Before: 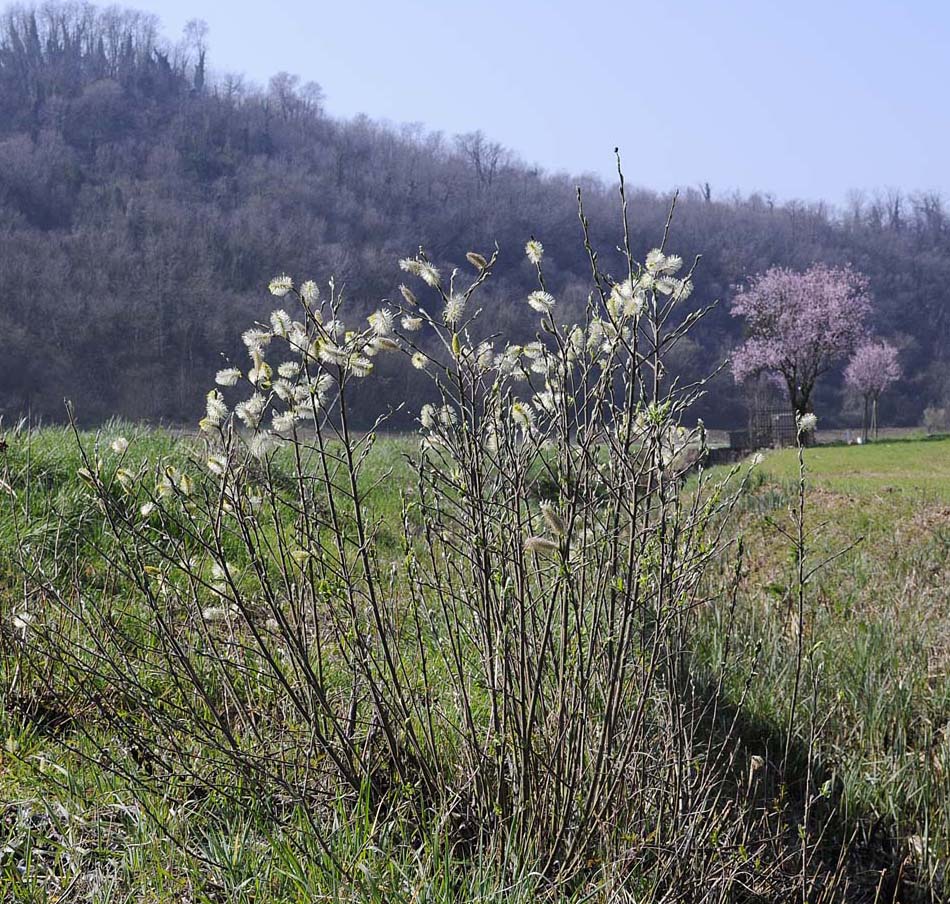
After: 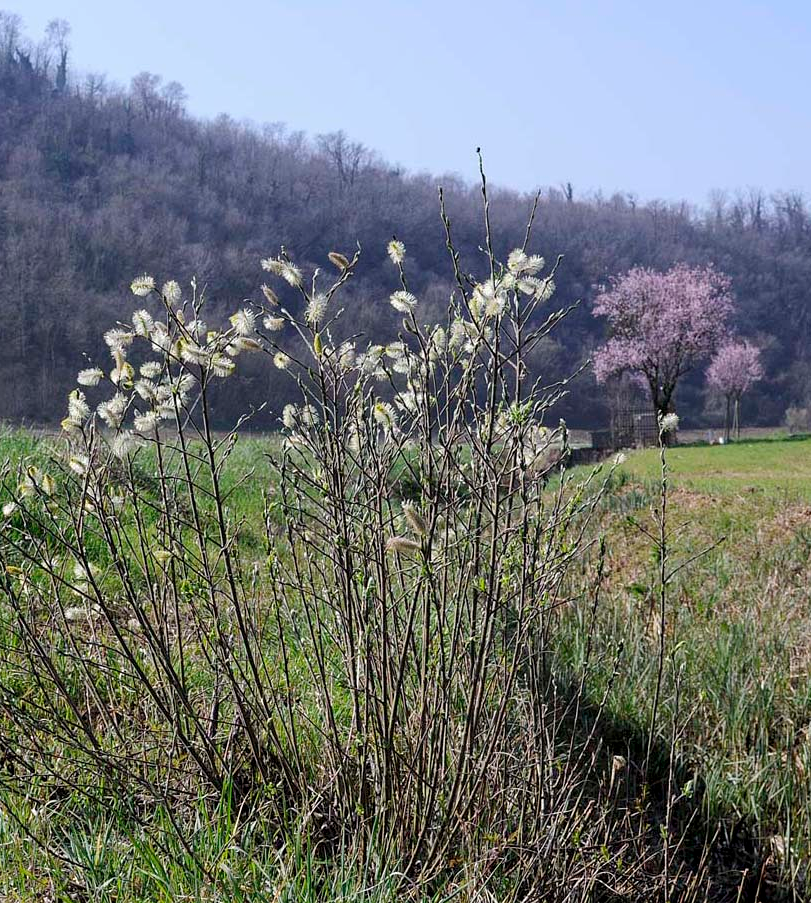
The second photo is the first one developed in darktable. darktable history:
crop and rotate: left 14.584%
local contrast: highlights 100%, shadows 100%, detail 120%, midtone range 0.2
